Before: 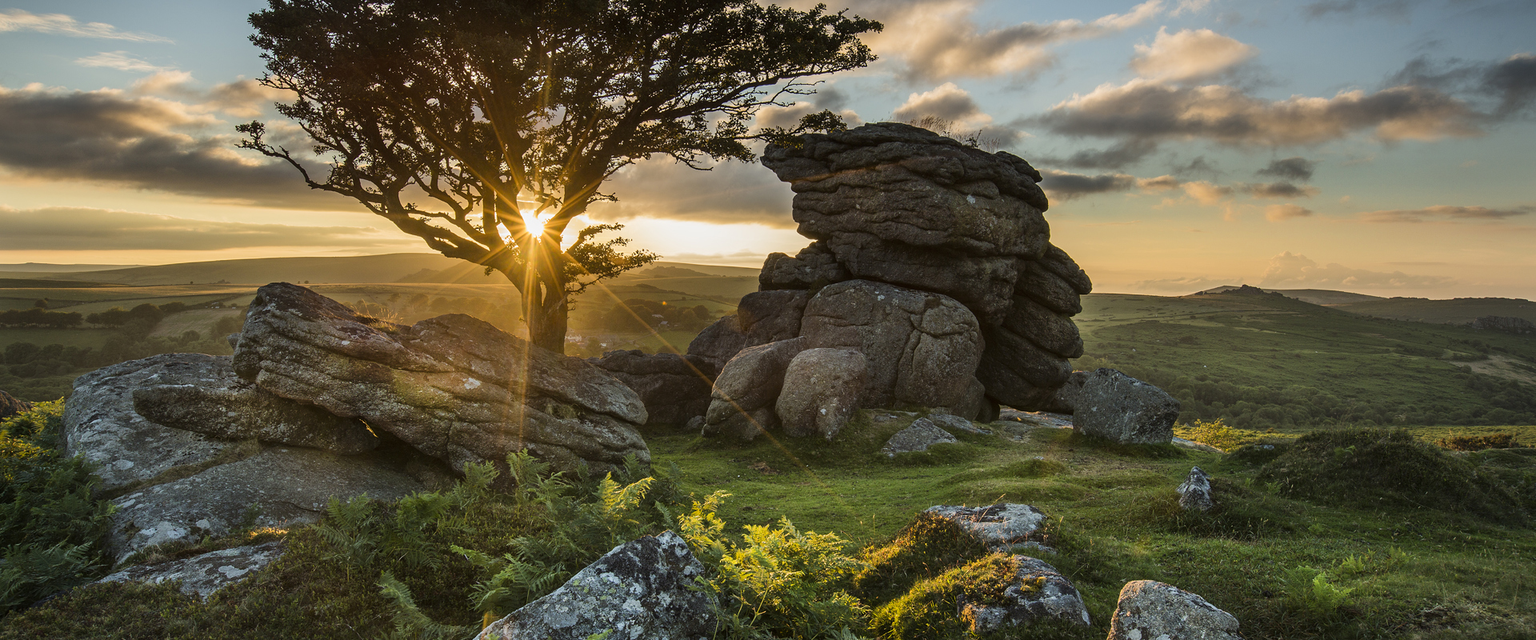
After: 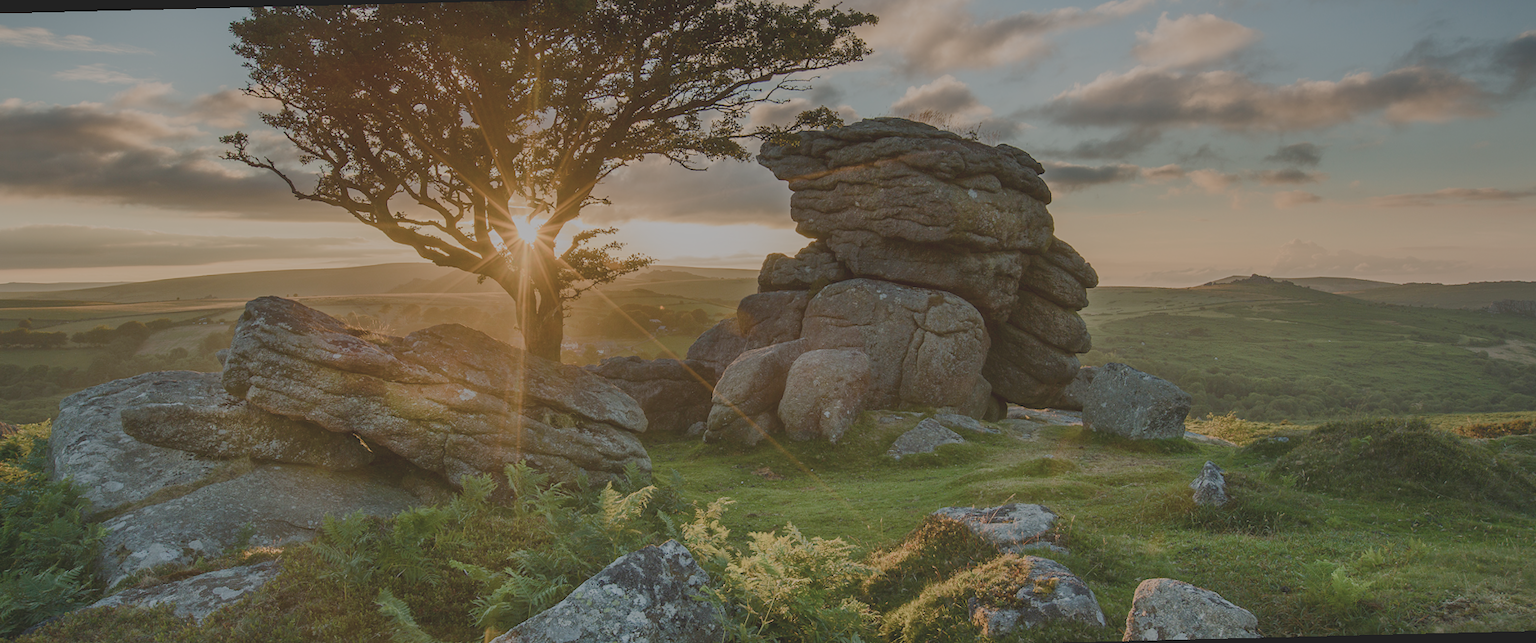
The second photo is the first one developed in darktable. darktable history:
rotate and perspective: rotation -1.42°, crop left 0.016, crop right 0.984, crop top 0.035, crop bottom 0.965
color balance rgb: shadows lift › chroma 1%, shadows lift › hue 113°, highlights gain › chroma 0.2%, highlights gain › hue 333°, perceptual saturation grading › global saturation 20%, perceptual saturation grading › highlights -50%, perceptual saturation grading › shadows 25%, contrast -30%
contrast brightness saturation: contrast -0.26, saturation -0.43
